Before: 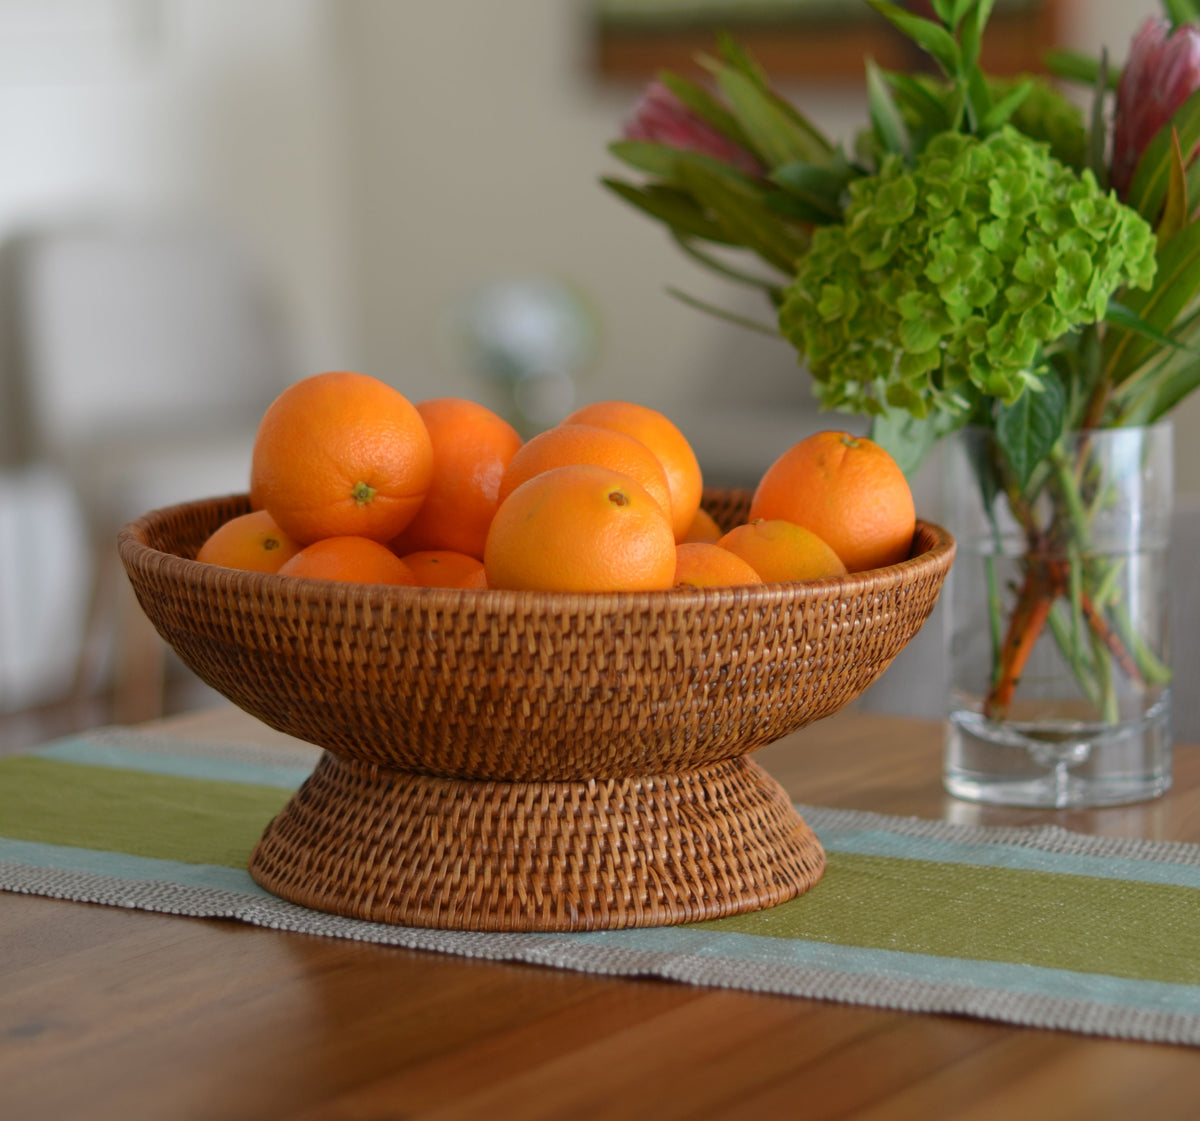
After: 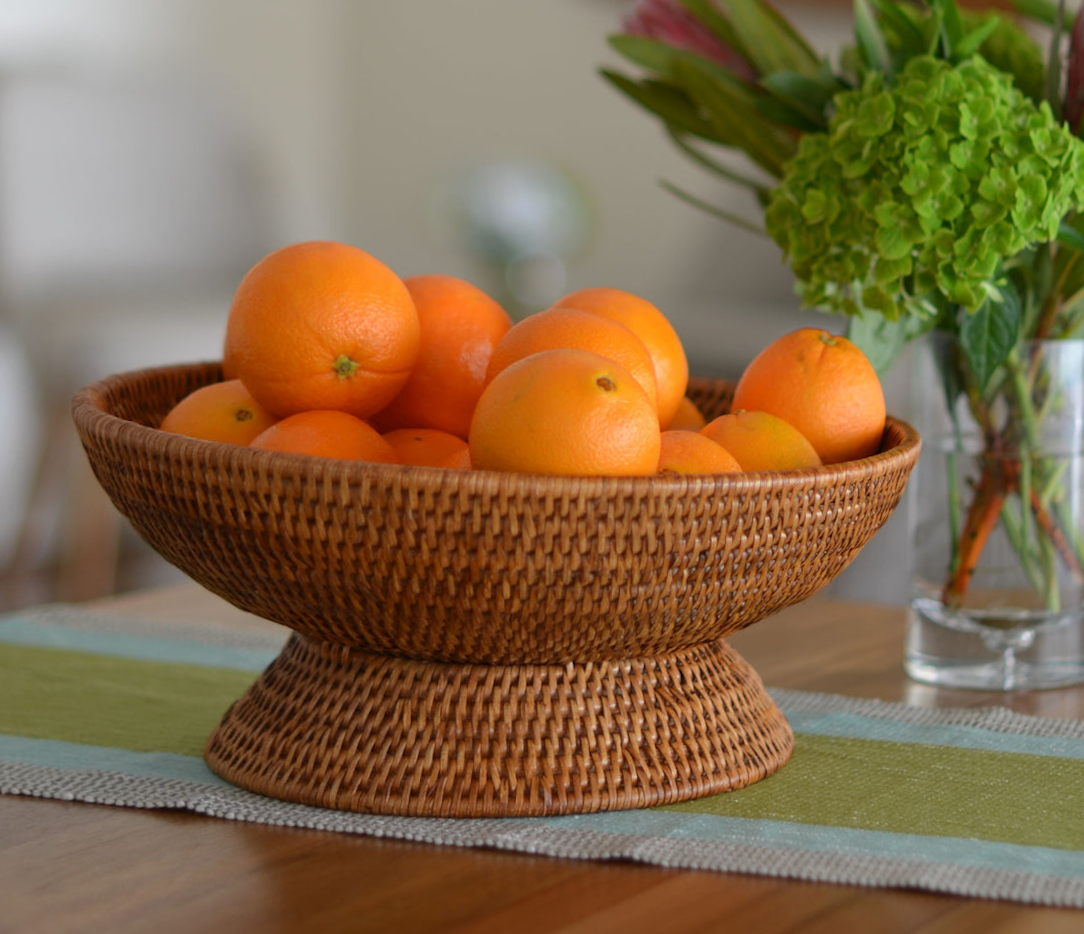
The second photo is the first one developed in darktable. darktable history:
crop and rotate: angle -1.96°, left 3.097%, top 4.154%, right 1.586%, bottom 0.529%
rotate and perspective: rotation -0.013°, lens shift (vertical) -0.027, lens shift (horizontal) 0.178, crop left 0.016, crop right 0.989, crop top 0.082, crop bottom 0.918
